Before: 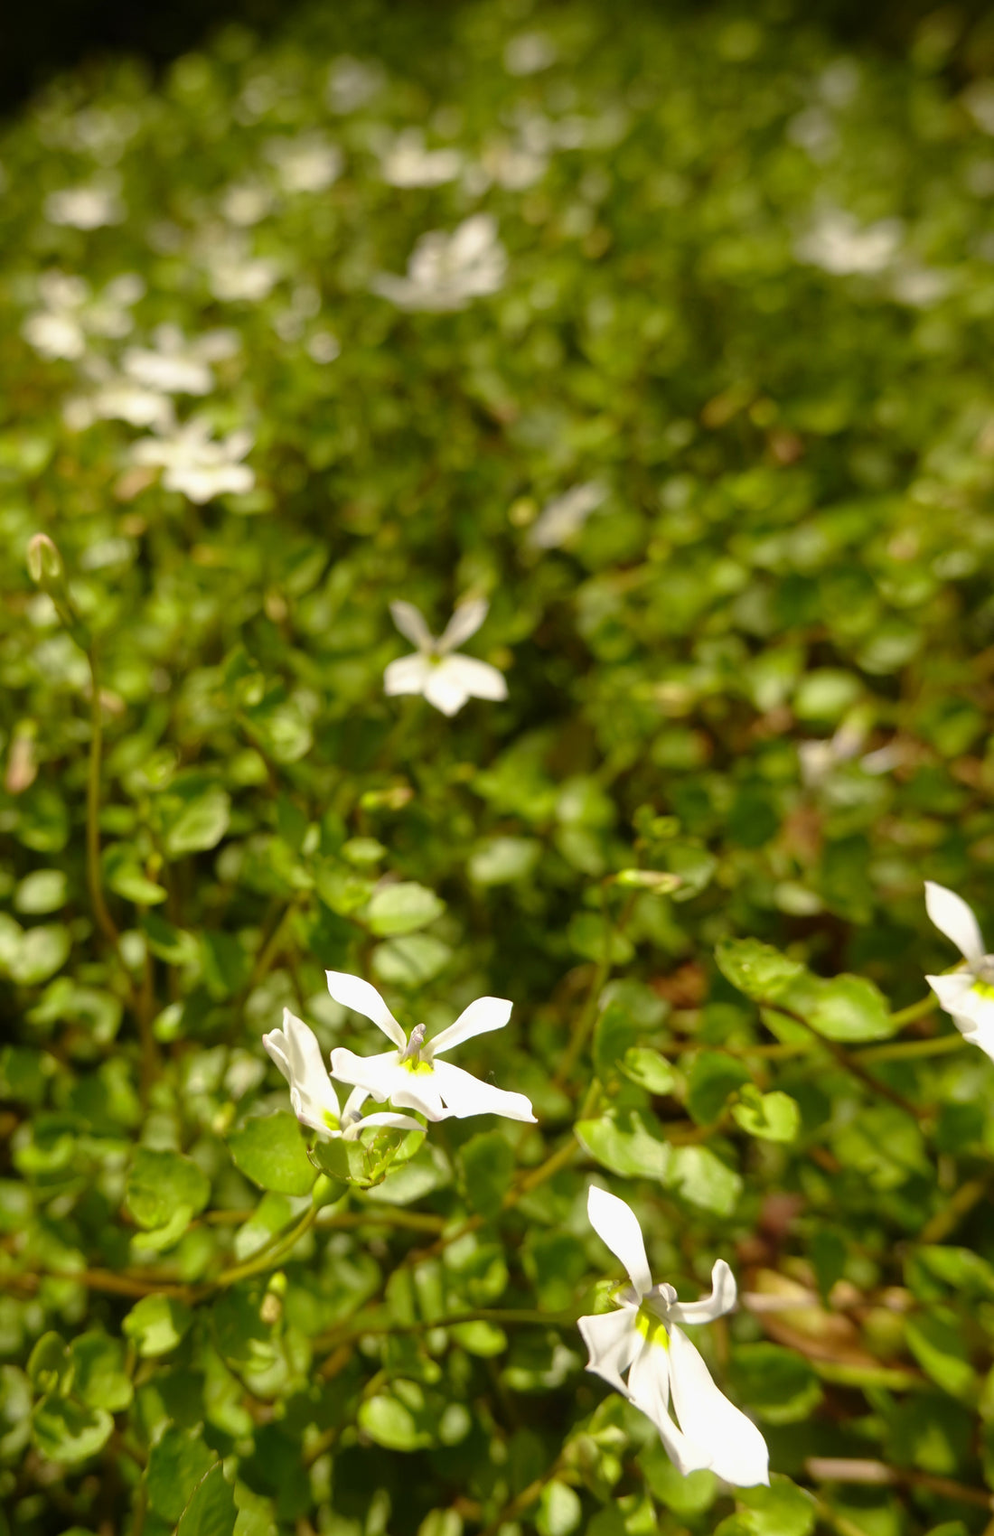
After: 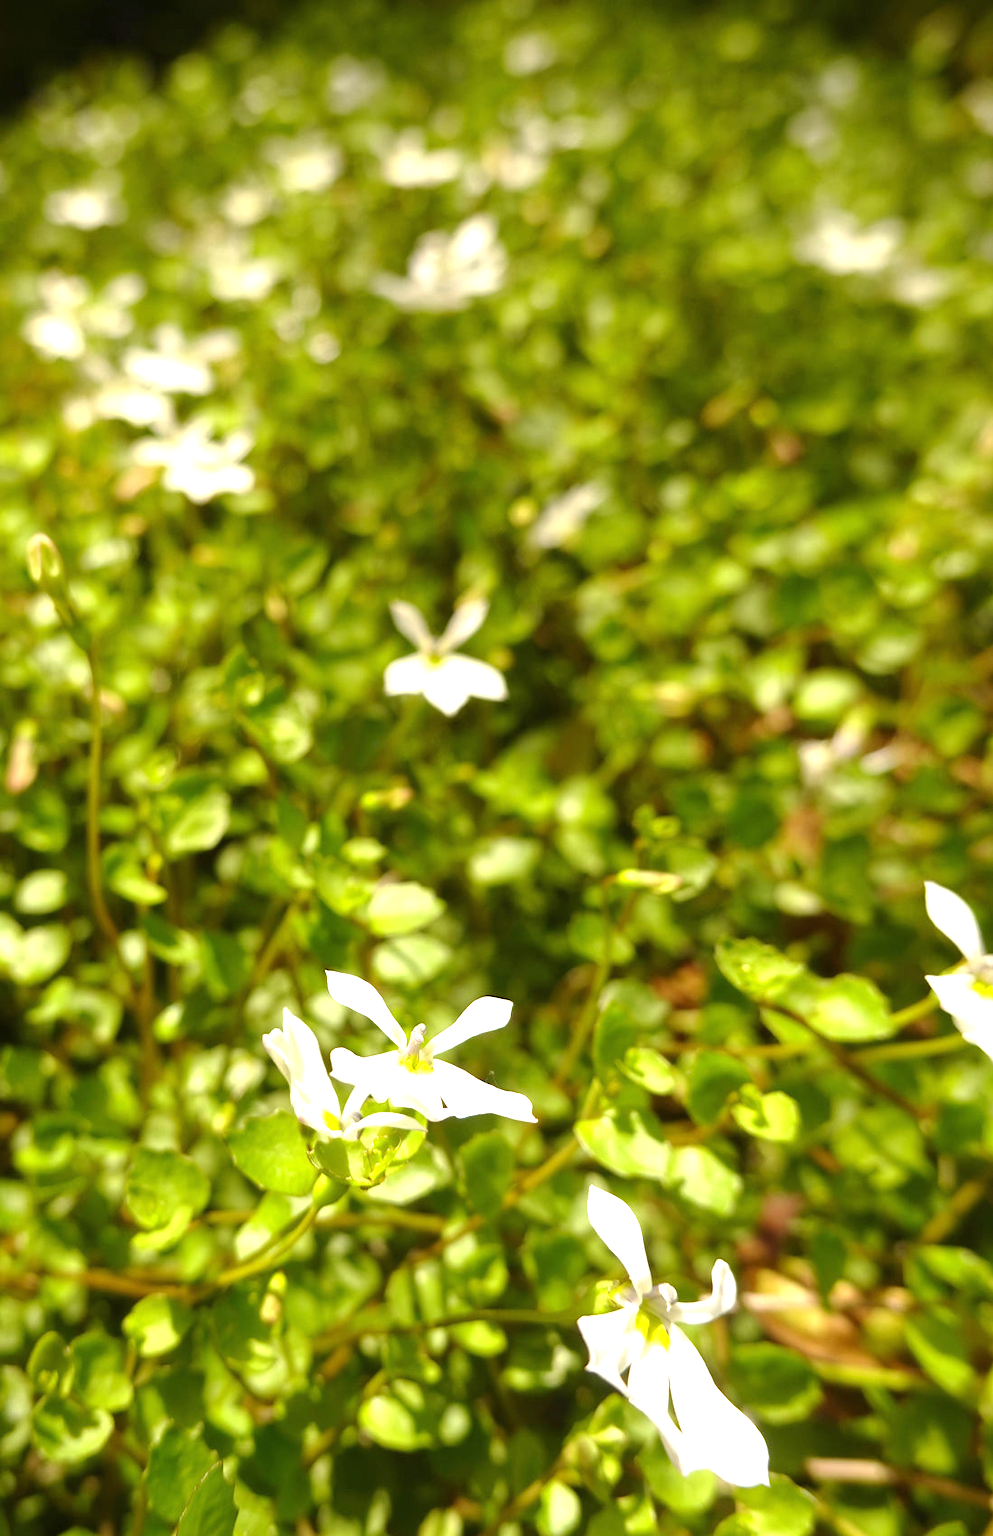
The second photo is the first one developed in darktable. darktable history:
exposure: black level correction 0, exposure 0.947 EV, compensate highlight preservation false
